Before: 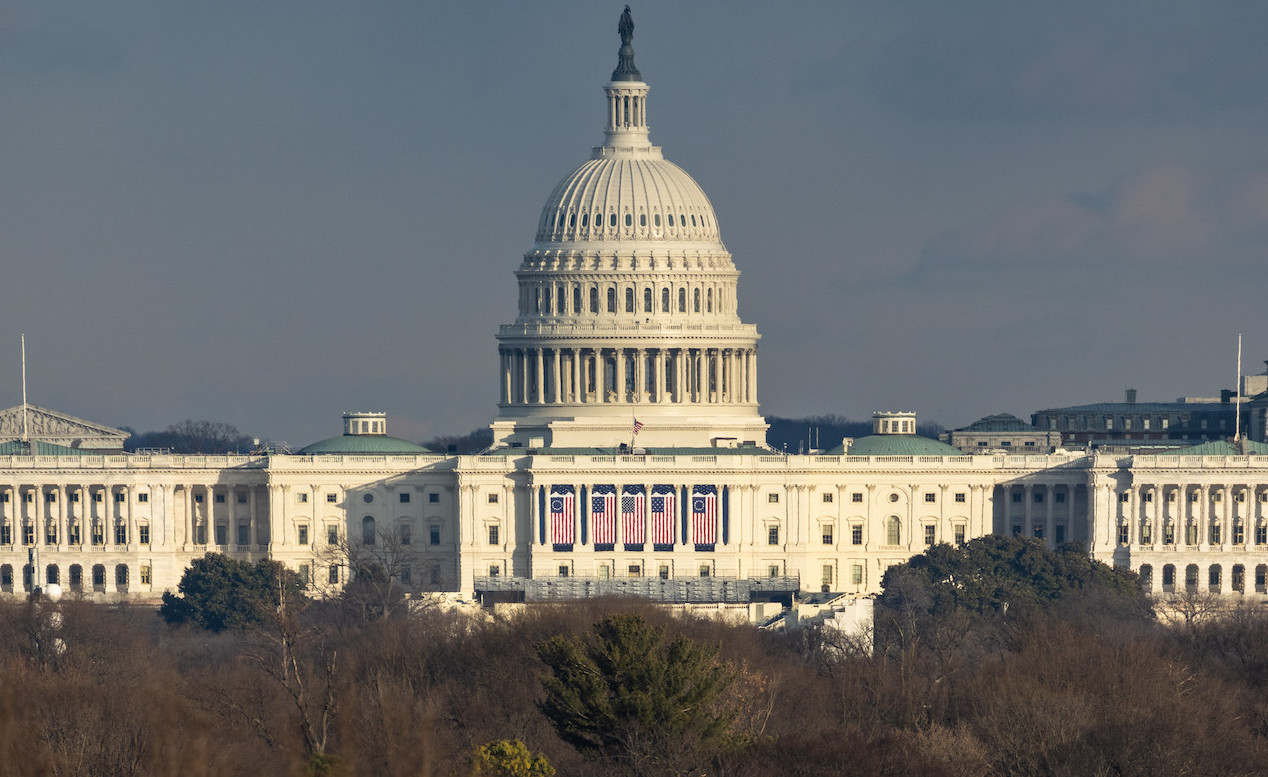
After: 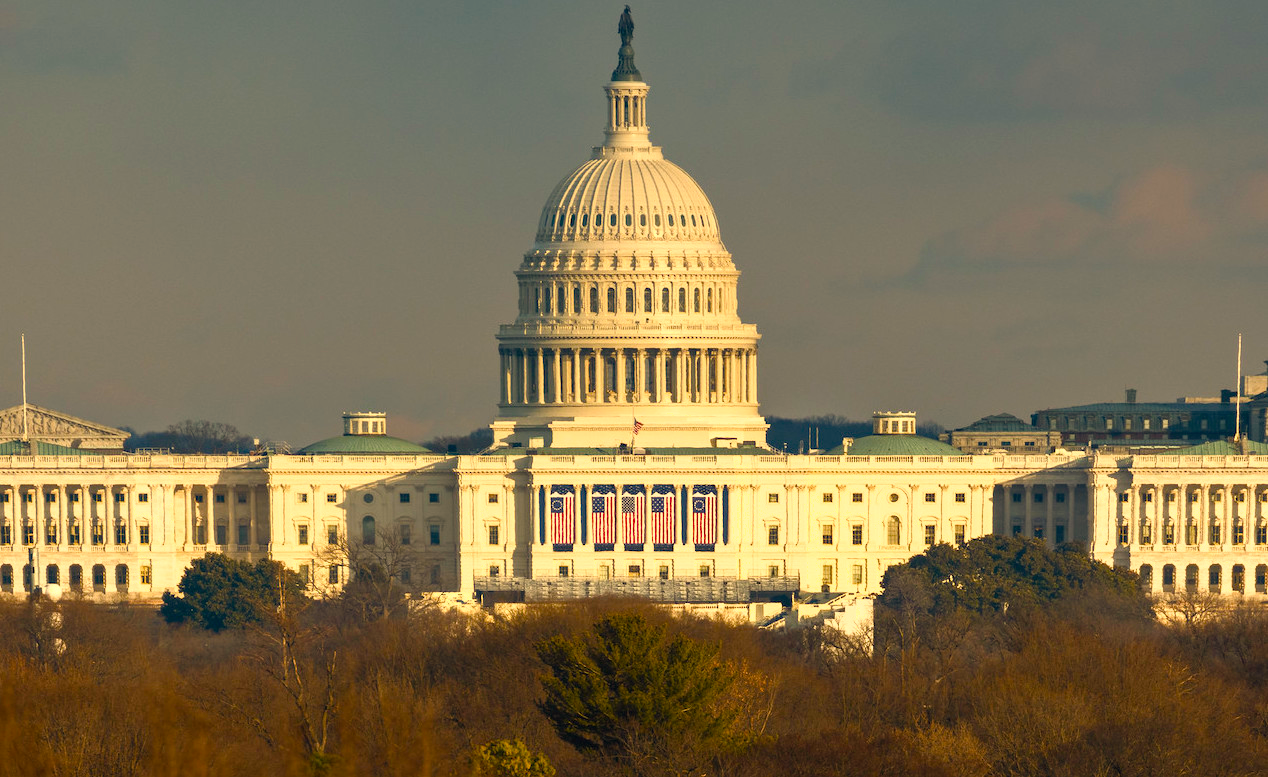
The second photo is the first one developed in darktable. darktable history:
white balance: red 1.123, blue 0.83
shadows and highlights: shadows 0, highlights 40
color balance rgb: perceptual saturation grading › global saturation 45%, perceptual saturation grading › highlights -25%, perceptual saturation grading › shadows 50%, perceptual brilliance grading › global brilliance 3%, global vibrance 3%
